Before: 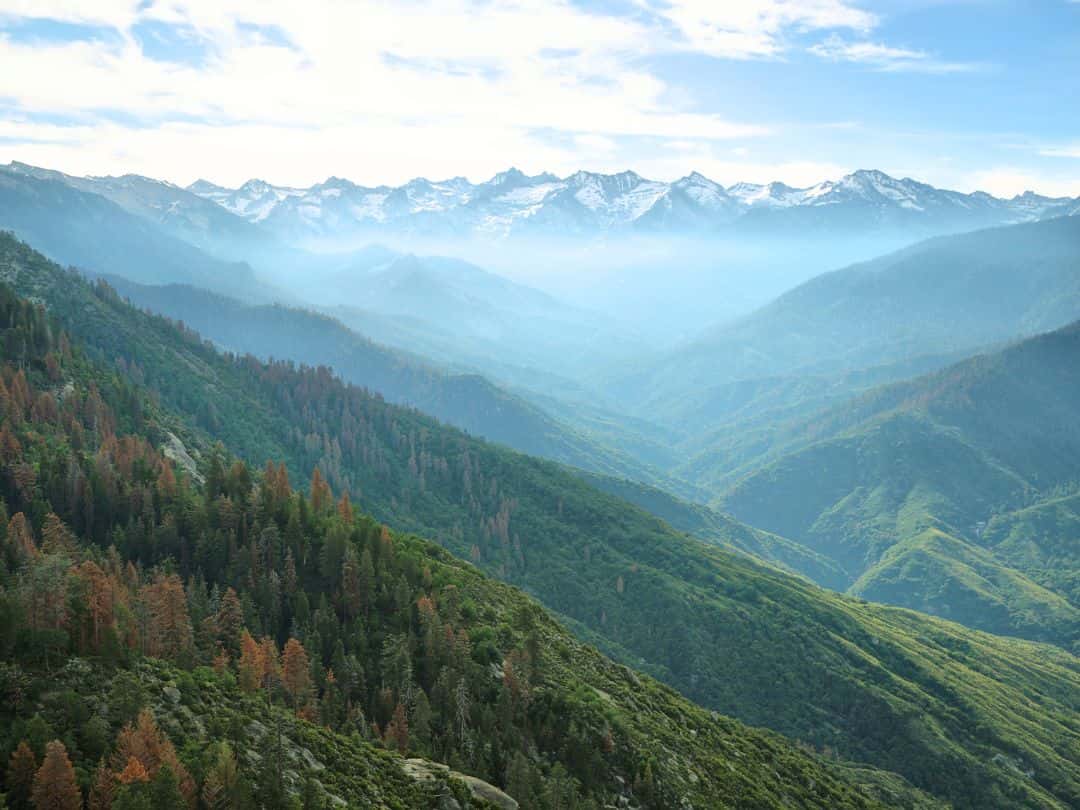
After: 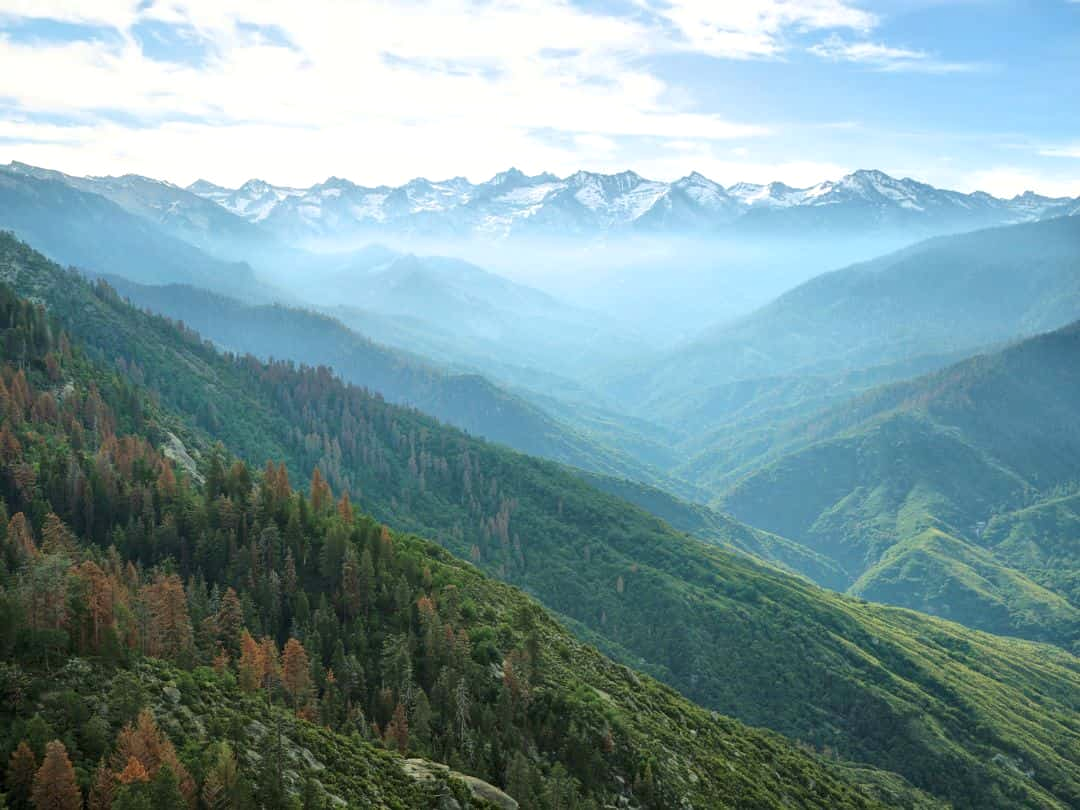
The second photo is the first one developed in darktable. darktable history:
local contrast: highlights 102%, shadows 101%, detail 119%, midtone range 0.2
velvia: strength 6.36%
